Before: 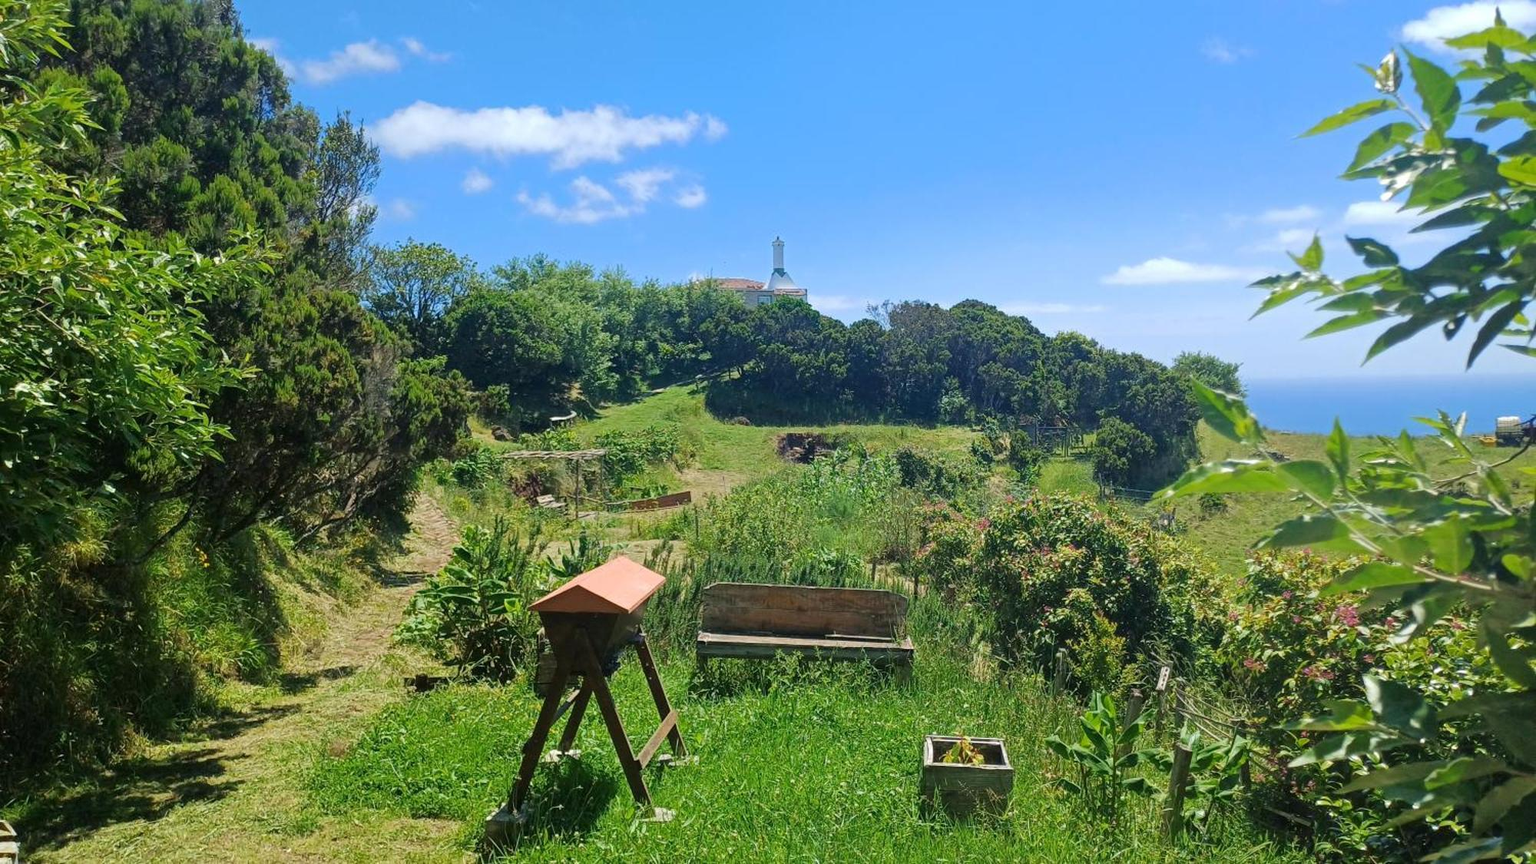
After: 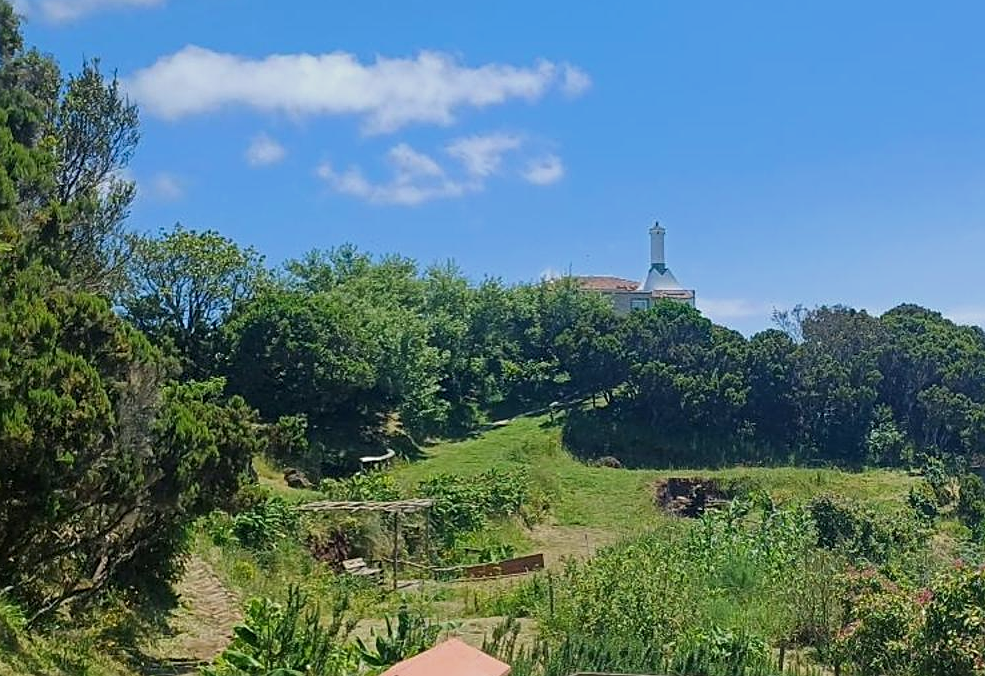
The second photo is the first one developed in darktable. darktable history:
sharpen: on, module defaults
crop: left 17.835%, top 7.675%, right 32.881%, bottom 32.213%
exposure: exposure -0.36 EV, compensate highlight preservation false
